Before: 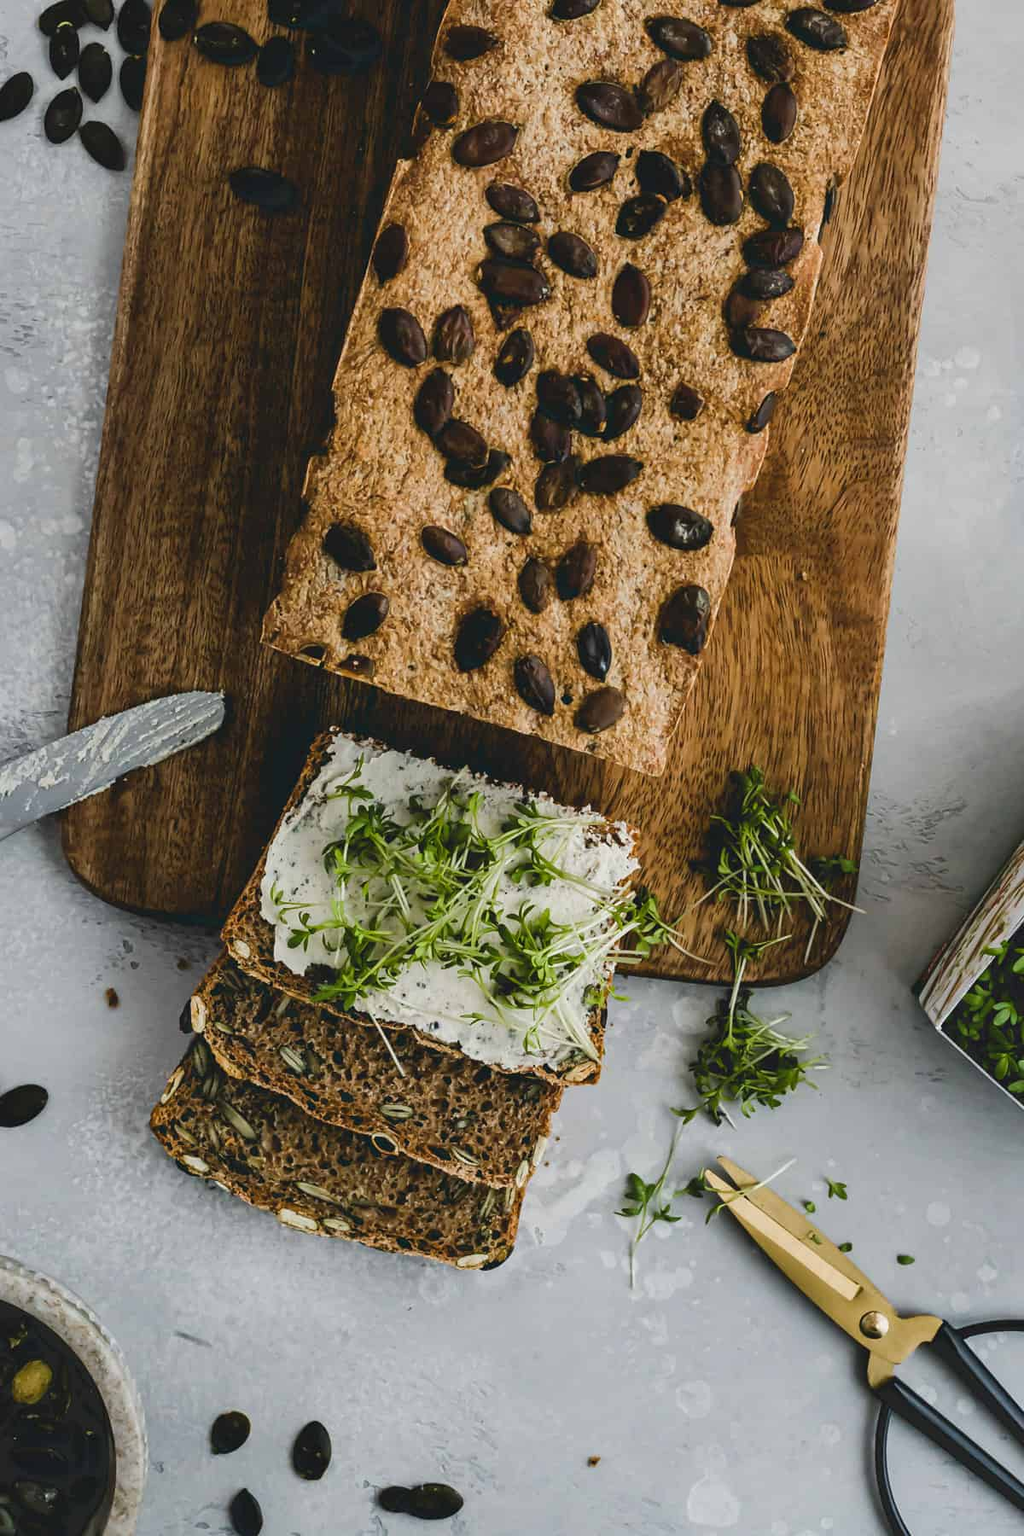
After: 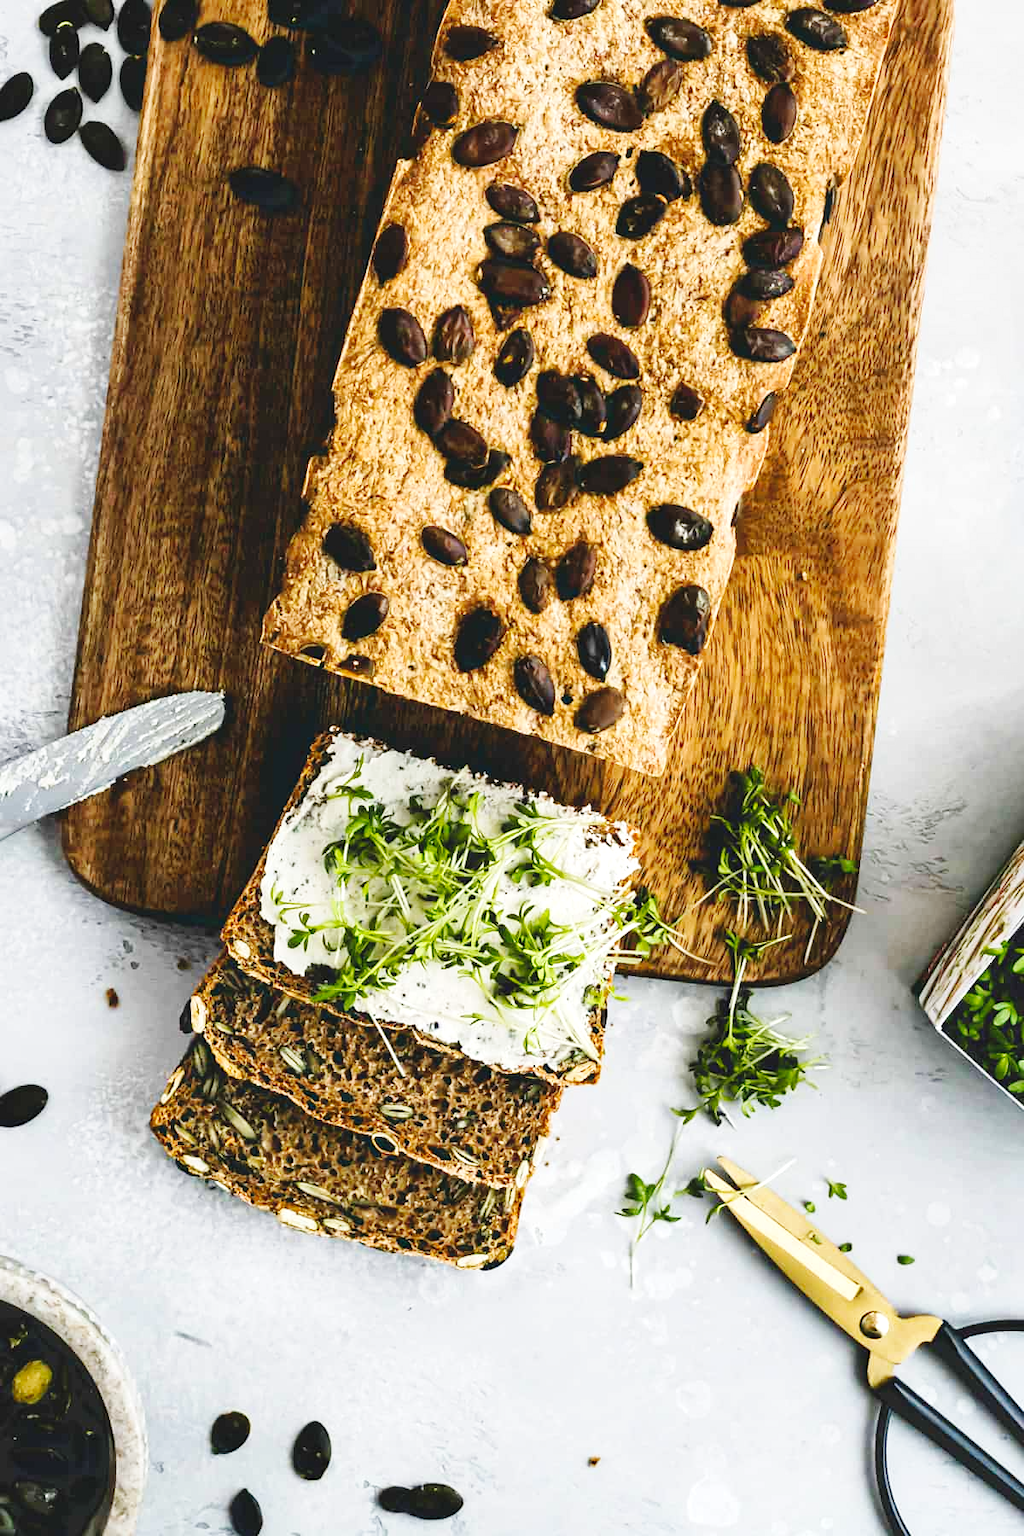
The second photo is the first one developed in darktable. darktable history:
base curve: curves: ch0 [(0, 0) (0.032, 0.025) (0.121, 0.166) (0.206, 0.329) (0.605, 0.79) (1, 1)], preserve colors none
exposure: black level correction 0, exposure 0.702 EV, compensate highlight preservation false
